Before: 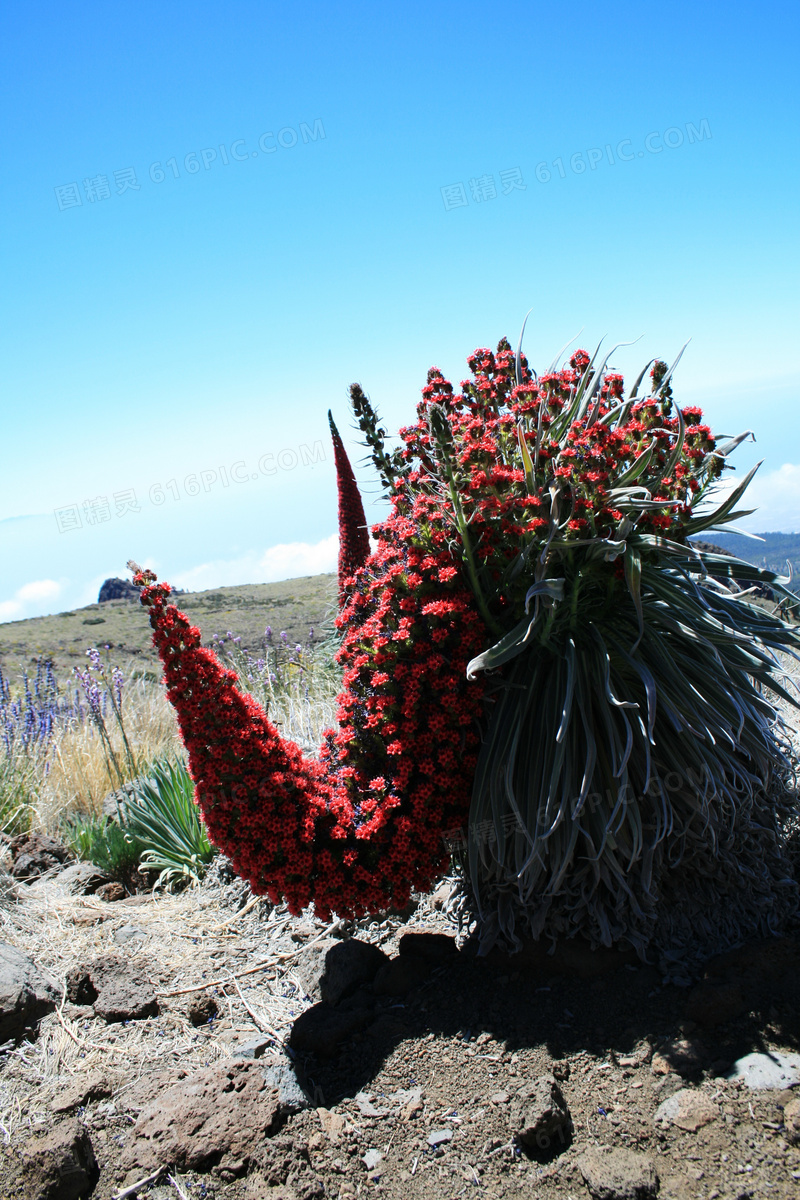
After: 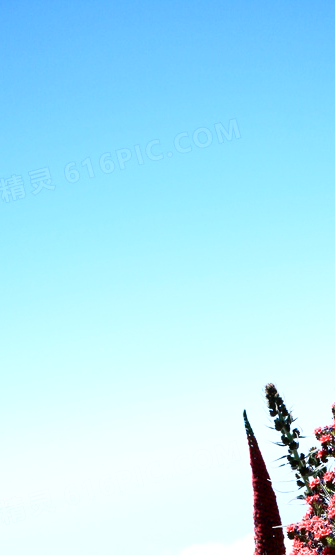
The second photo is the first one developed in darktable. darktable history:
exposure: exposure 0.081 EV, compensate highlight preservation false
shadows and highlights: shadows -62.32, white point adjustment -5.22, highlights 61.59
crop and rotate: left 10.817%, top 0.062%, right 47.194%, bottom 53.626%
